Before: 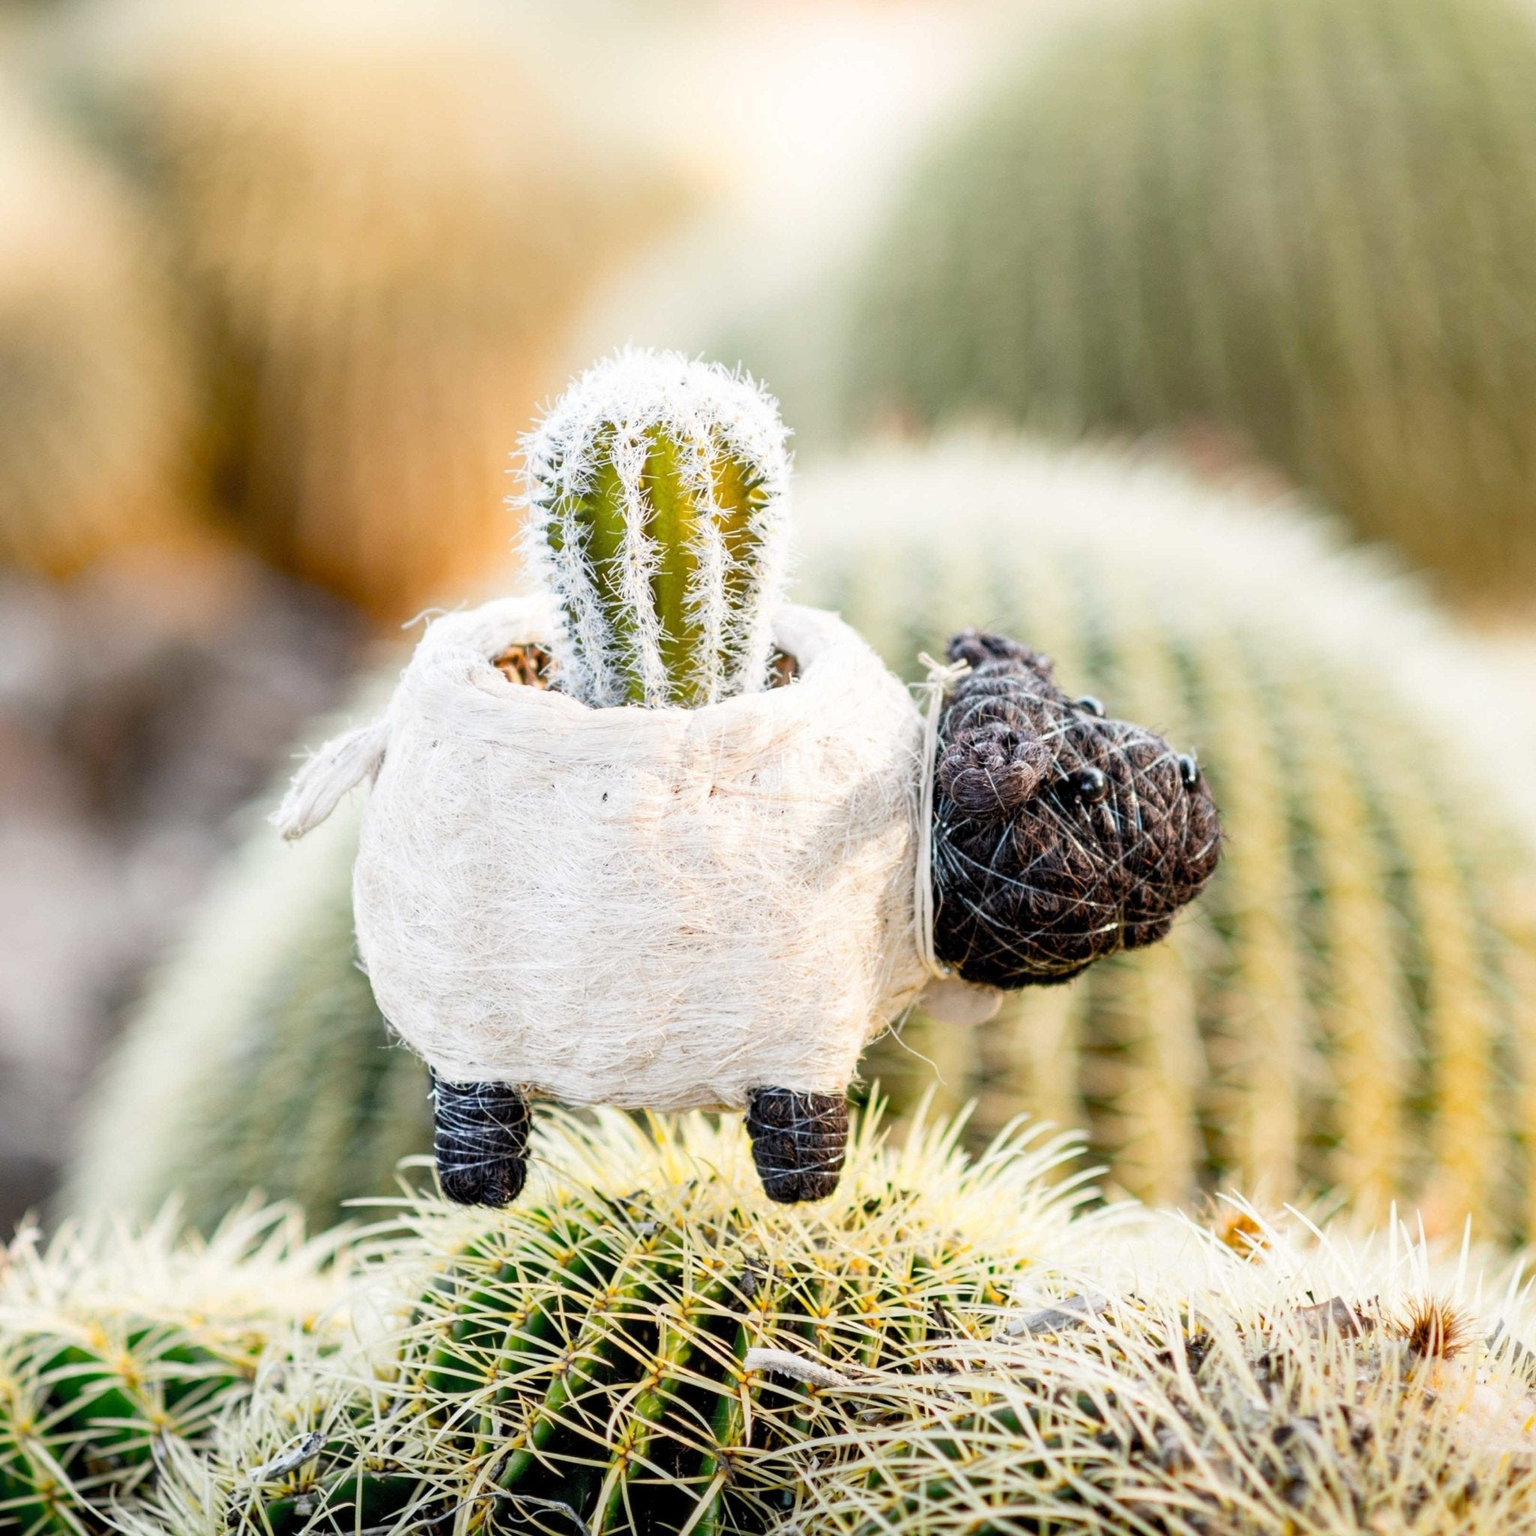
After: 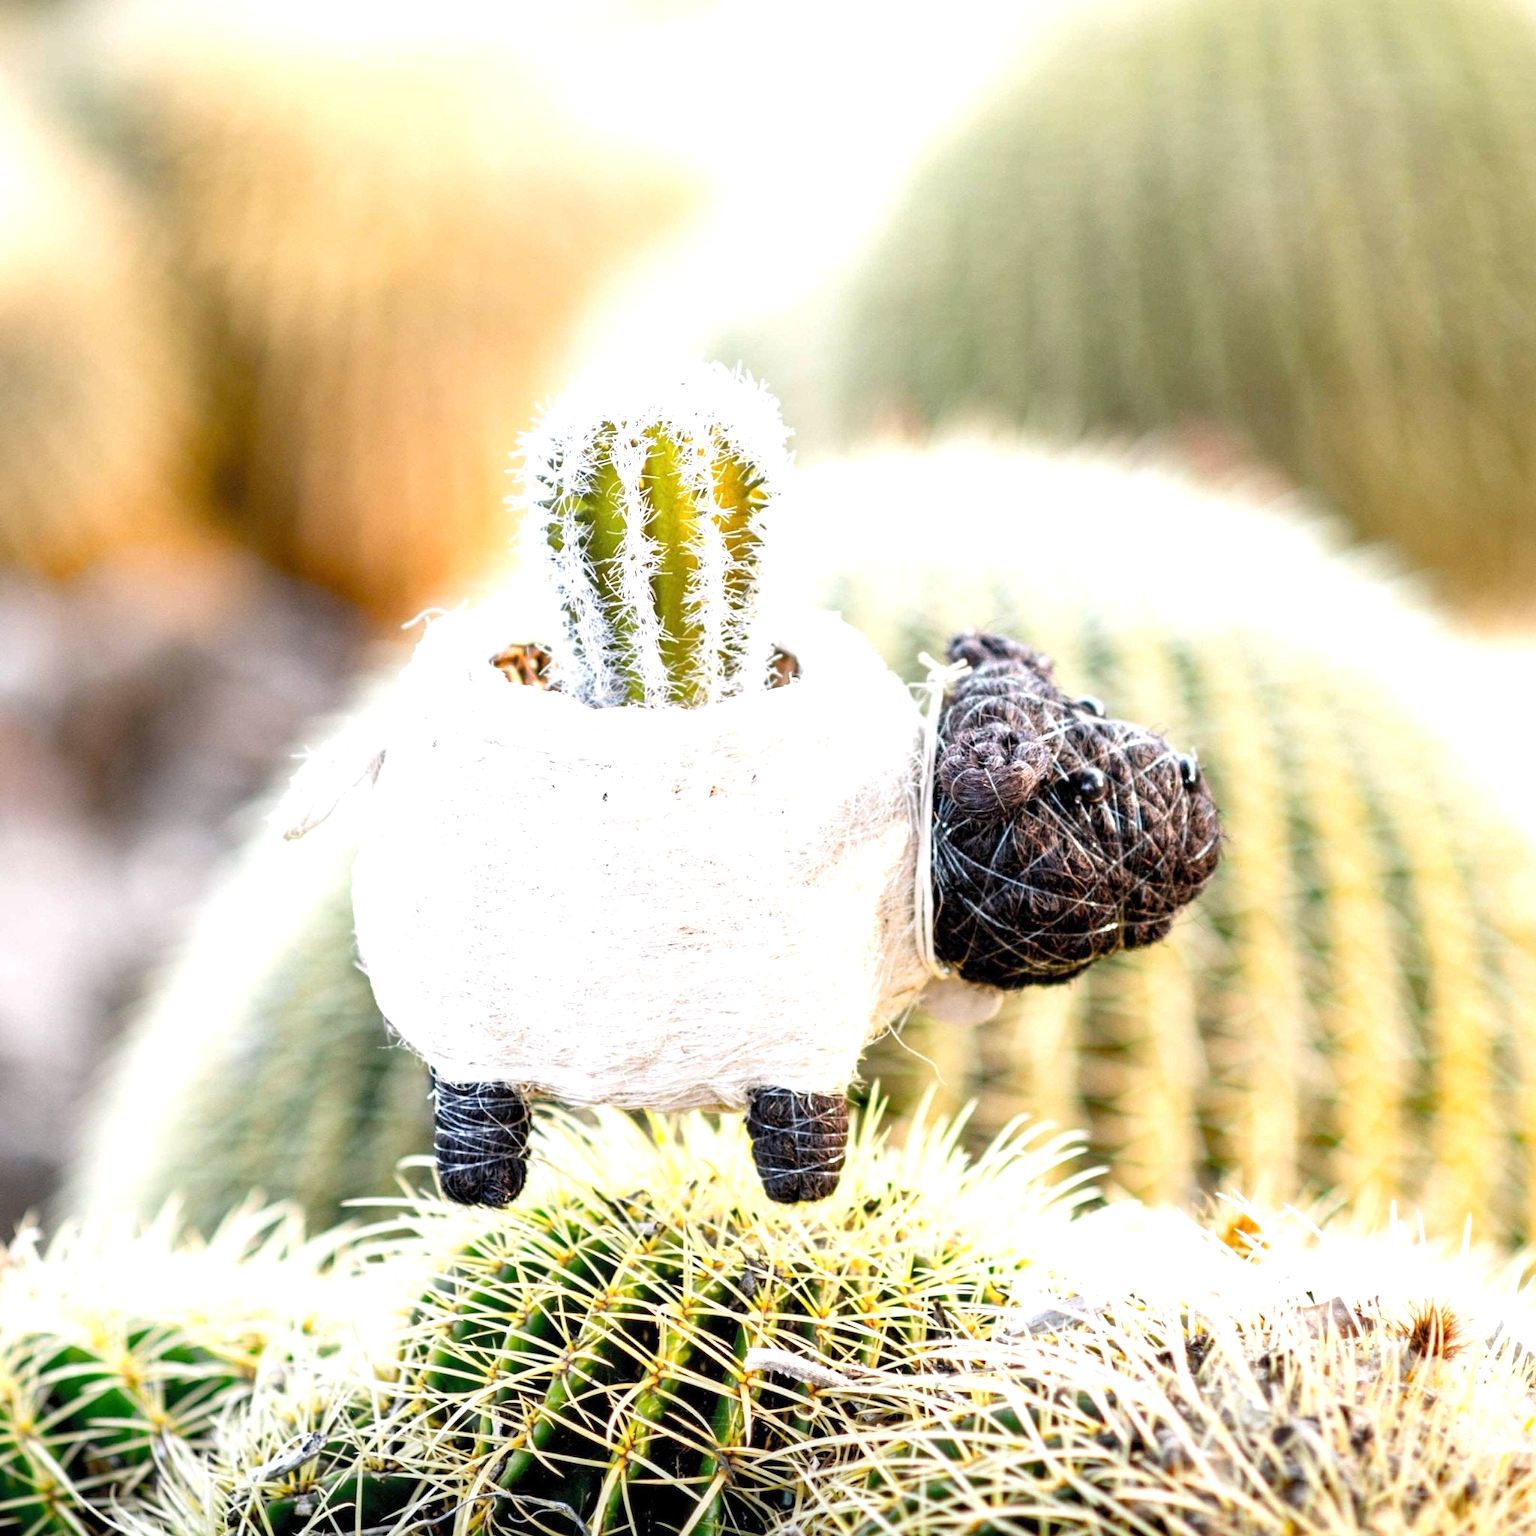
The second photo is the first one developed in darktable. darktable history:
exposure: exposure 0.6 EV, compensate highlight preservation false
white balance: red 1.009, blue 1.027
